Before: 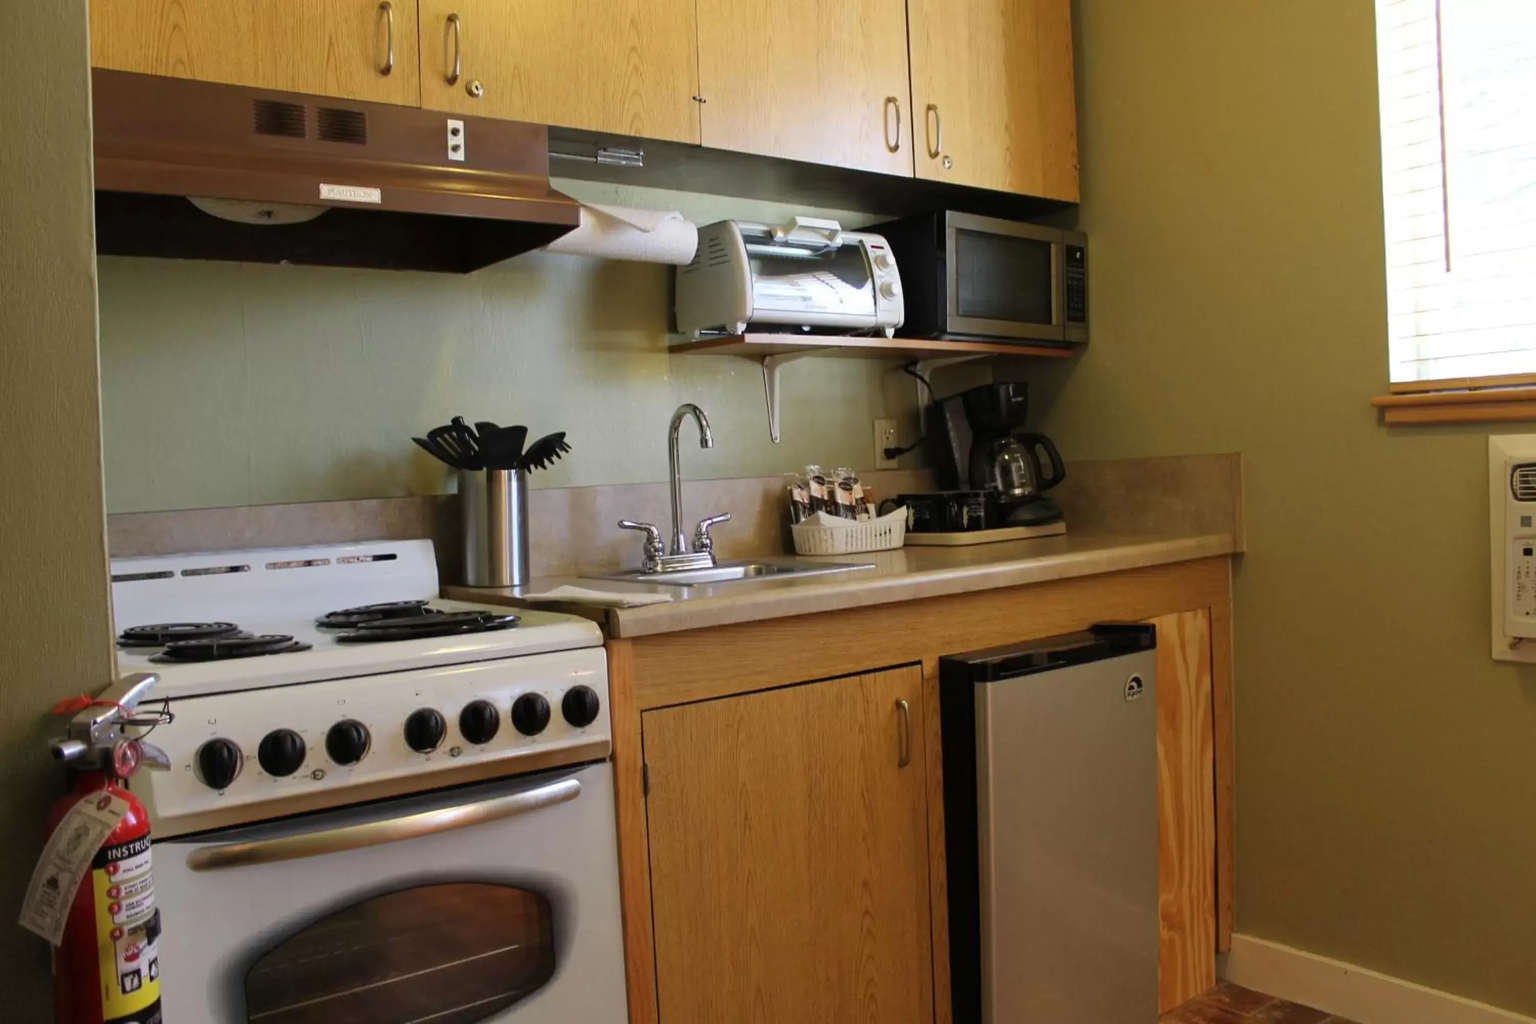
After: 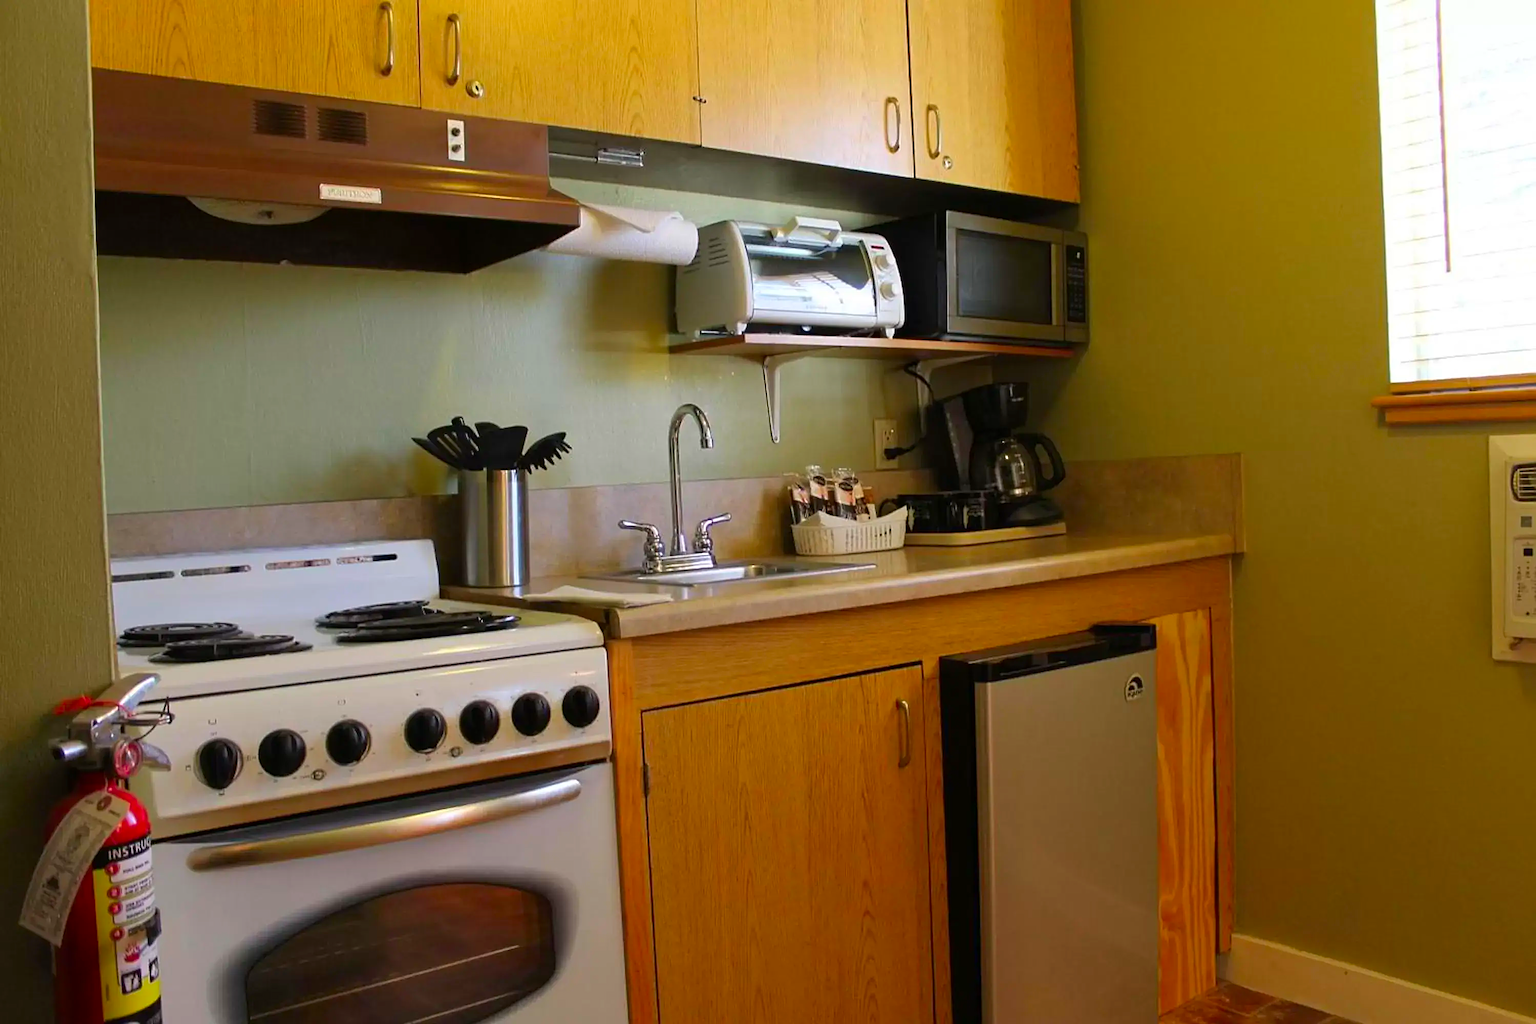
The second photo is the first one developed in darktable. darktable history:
sharpen: on, module defaults
contrast brightness saturation: saturation 0.5
